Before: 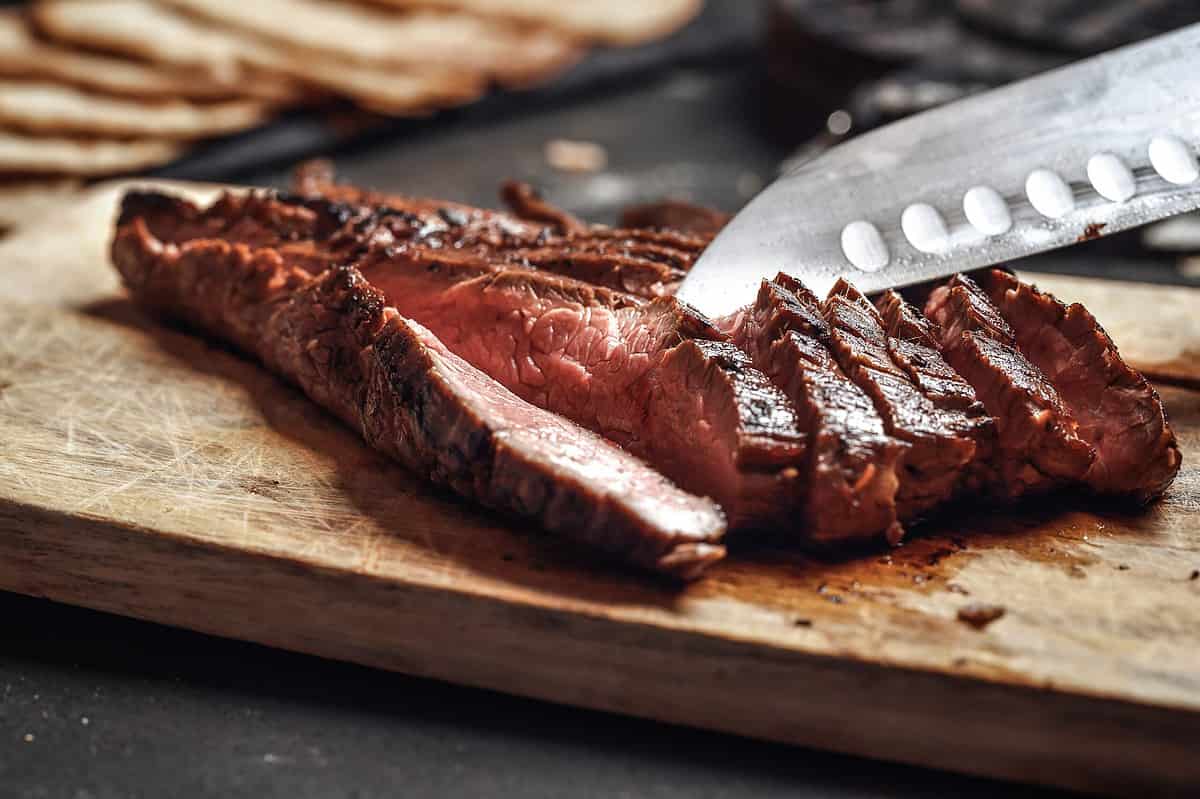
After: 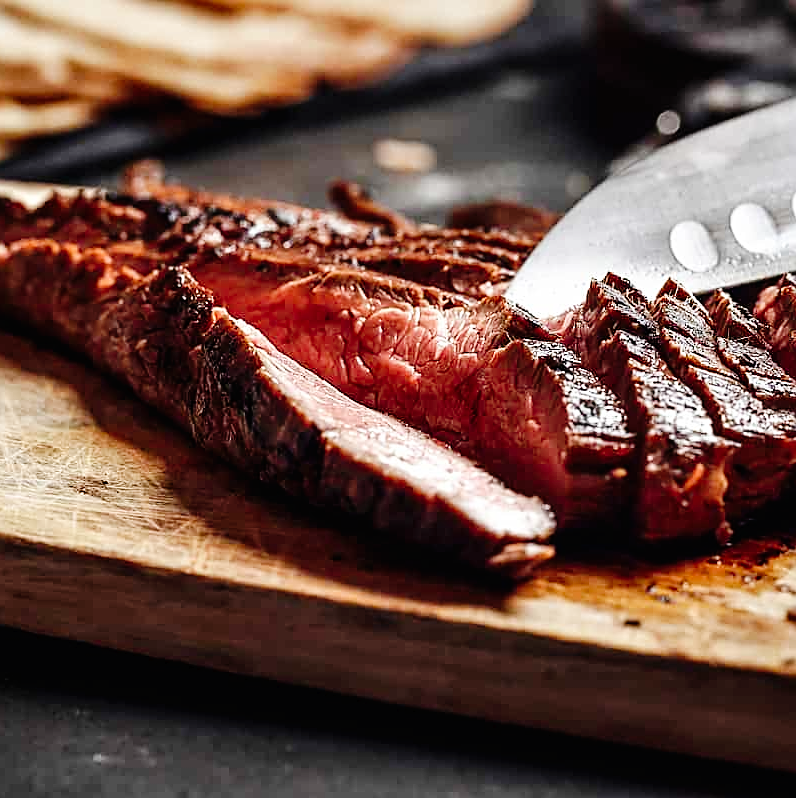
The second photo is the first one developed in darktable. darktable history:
tone curve: curves: ch0 [(0, 0) (0.003, 0.006) (0.011, 0.007) (0.025, 0.009) (0.044, 0.012) (0.069, 0.021) (0.1, 0.036) (0.136, 0.056) (0.177, 0.105) (0.224, 0.165) (0.277, 0.251) (0.335, 0.344) (0.399, 0.439) (0.468, 0.532) (0.543, 0.628) (0.623, 0.718) (0.709, 0.797) (0.801, 0.874) (0.898, 0.943) (1, 1)], preserve colors none
crop and rotate: left 14.306%, right 19.33%
sharpen: on, module defaults
